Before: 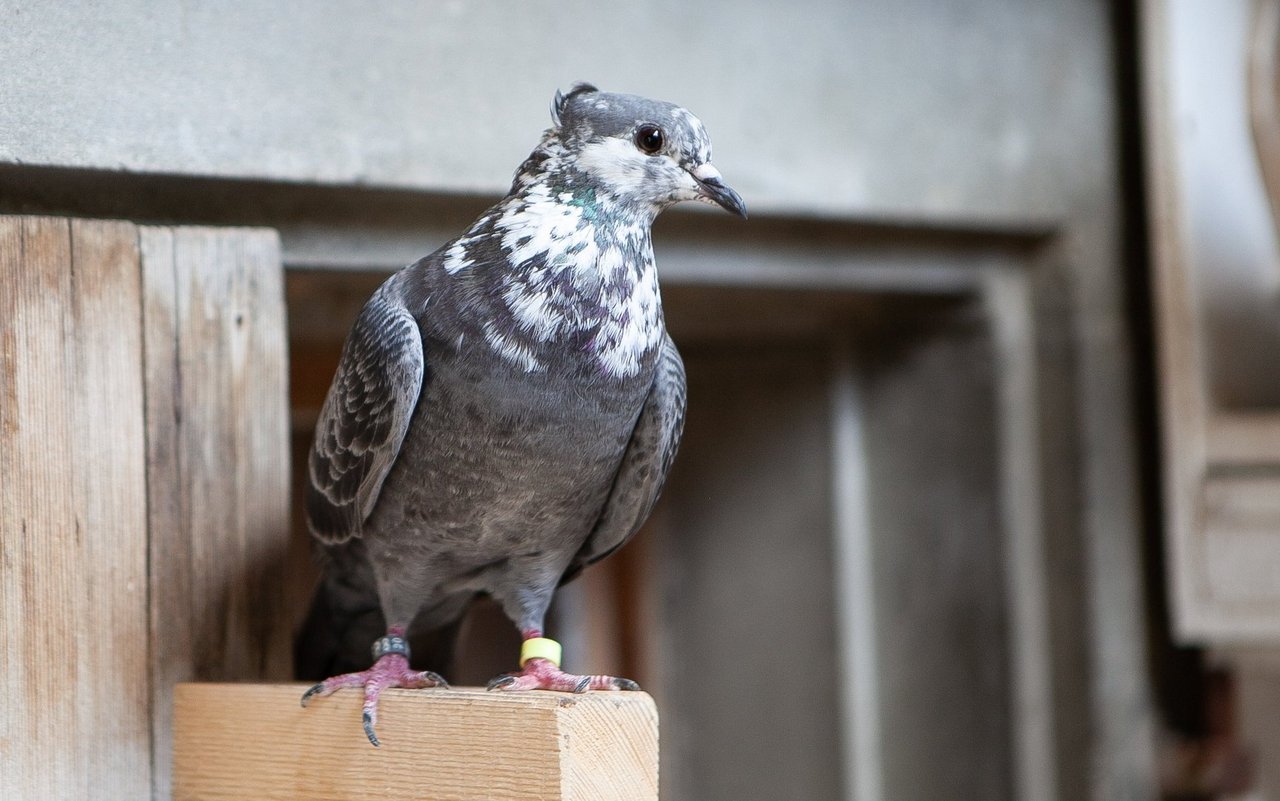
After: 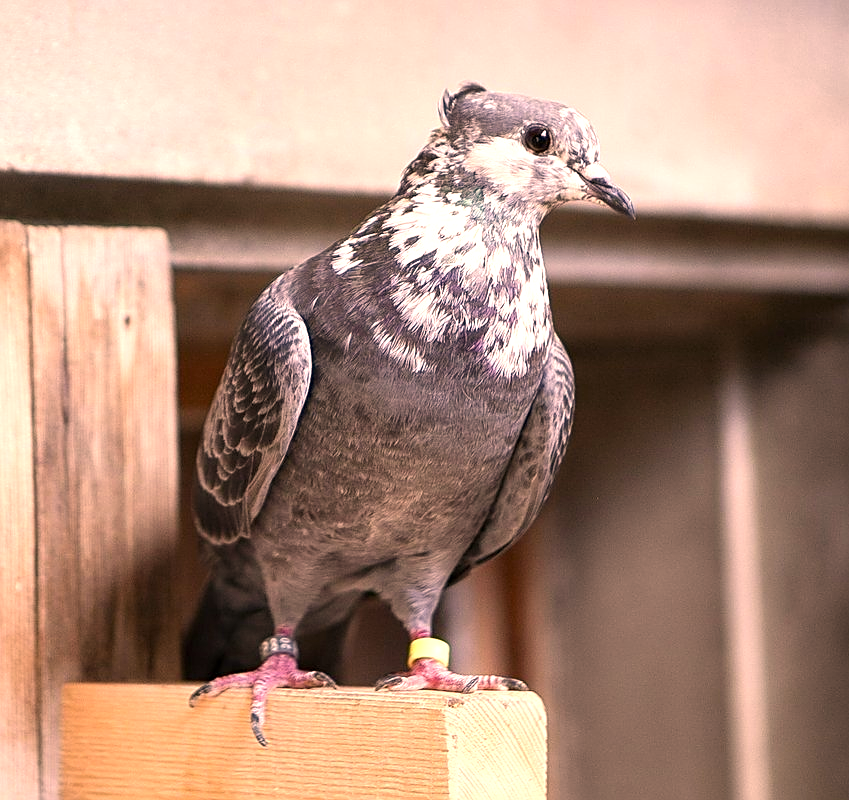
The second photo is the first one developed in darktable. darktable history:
tone equalizer: on, module defaults
exposure: exposure 0.606 EV, compensate exposure bias true, compensate highlight preservation false
crop and rotate: left 8.769%, right 24.899%
color correction: highlights a* 21.77, highlights b* 21.91
sharpen: on, module defaults
